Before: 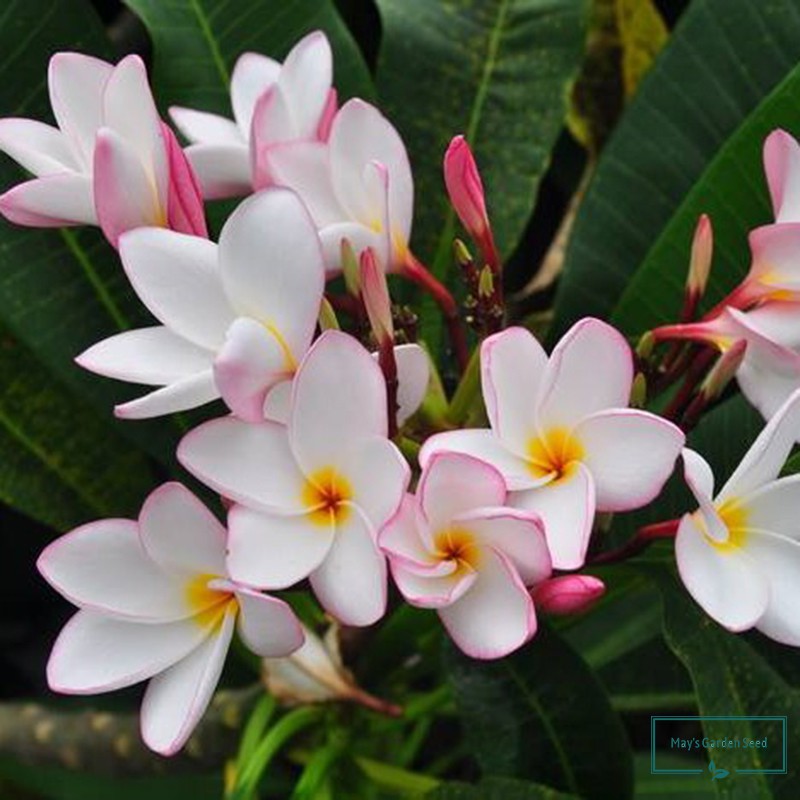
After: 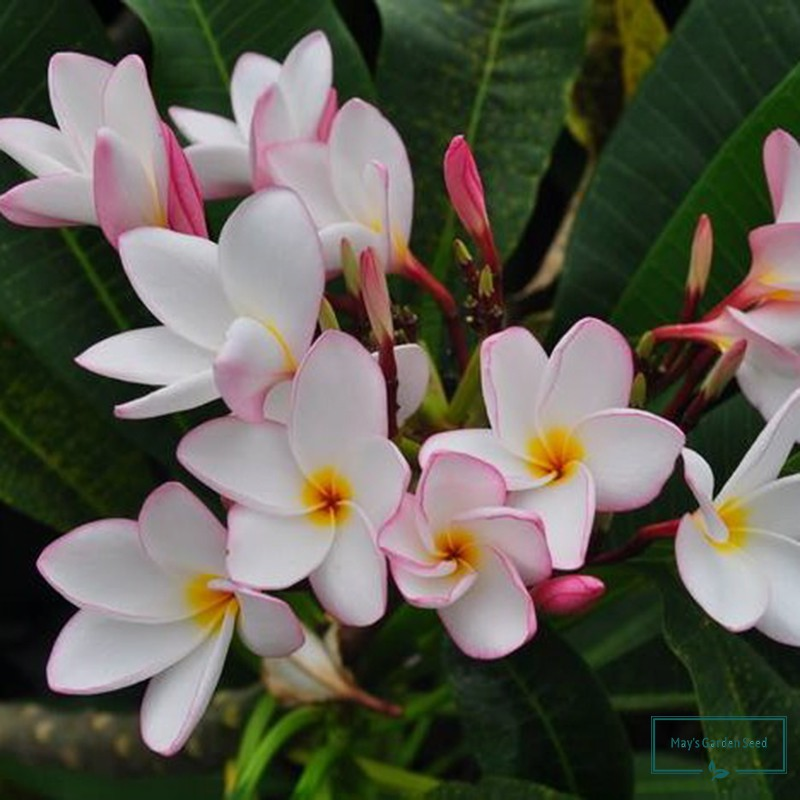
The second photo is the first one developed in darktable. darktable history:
exposure: exposure -0.293 EV, compensate highlight preservation false
